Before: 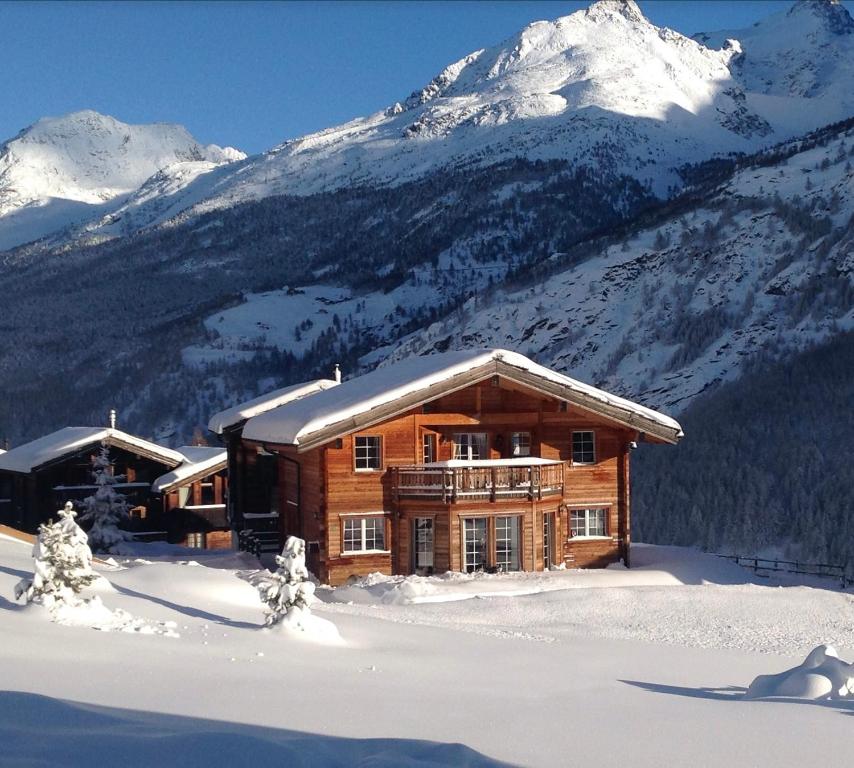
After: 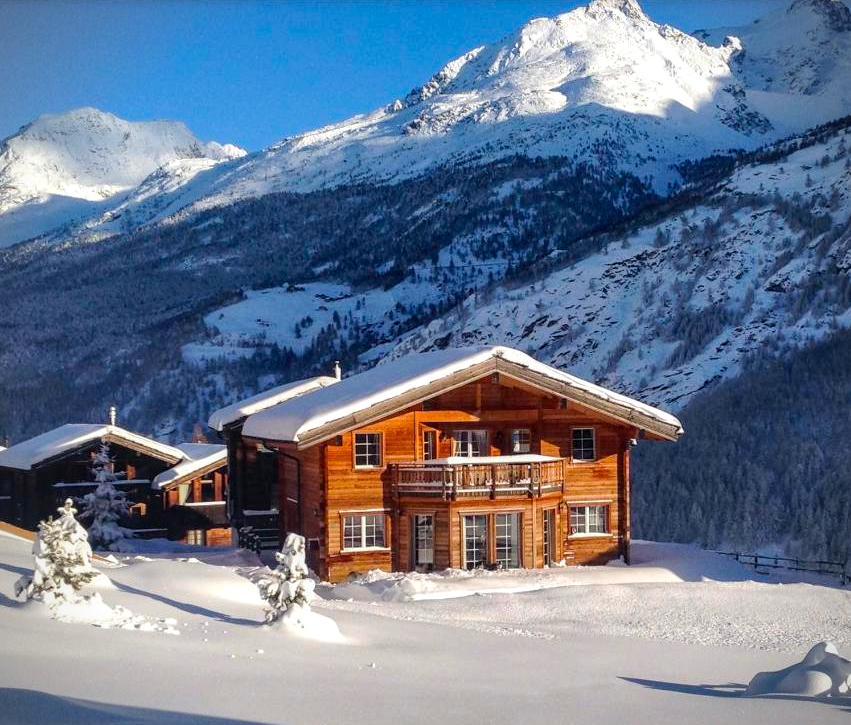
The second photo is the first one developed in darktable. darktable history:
local contrast: on, module defaults
shadows and highlights: soften with gaussian
crop: top 0.448%, right 0.264%, bottom 5.045%
vignetting: fall-off start 91.19%
color balance rgb: perceptual saturation grading › global saturation 25%, perceptual brilliance grading › mid-tones 10%, perceptual brilliance grading › shadows 15%, global vibrance 20%
